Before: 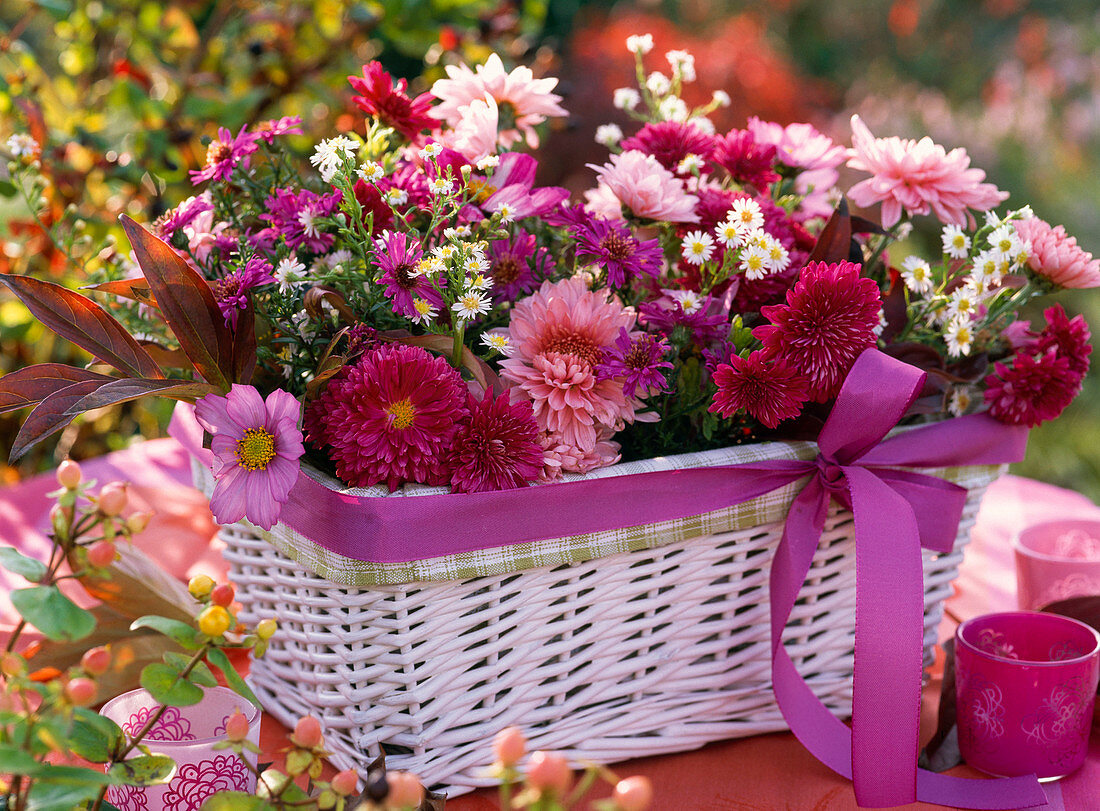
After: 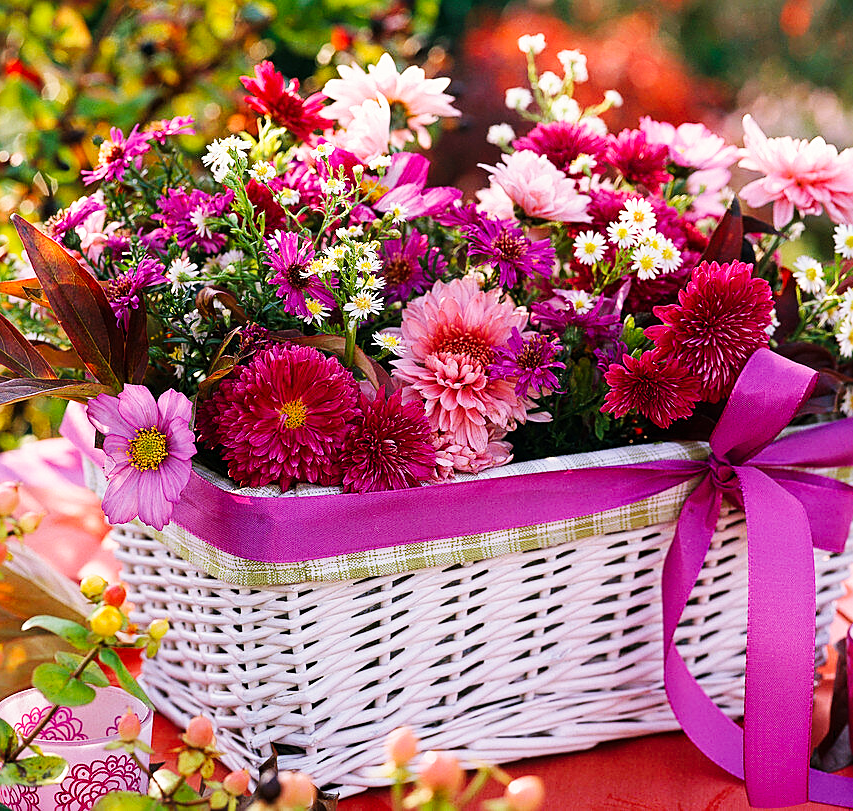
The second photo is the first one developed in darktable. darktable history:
sharpen: on, module defaults
crop: left 9.895%, right 12.557%
base curve: curves: ch0 [(0, 0) (0.032, 0.025) (0.121, 0.166) (0.206, 0.329) (0.605, 0.79) (1, 1)], preserve colors none
